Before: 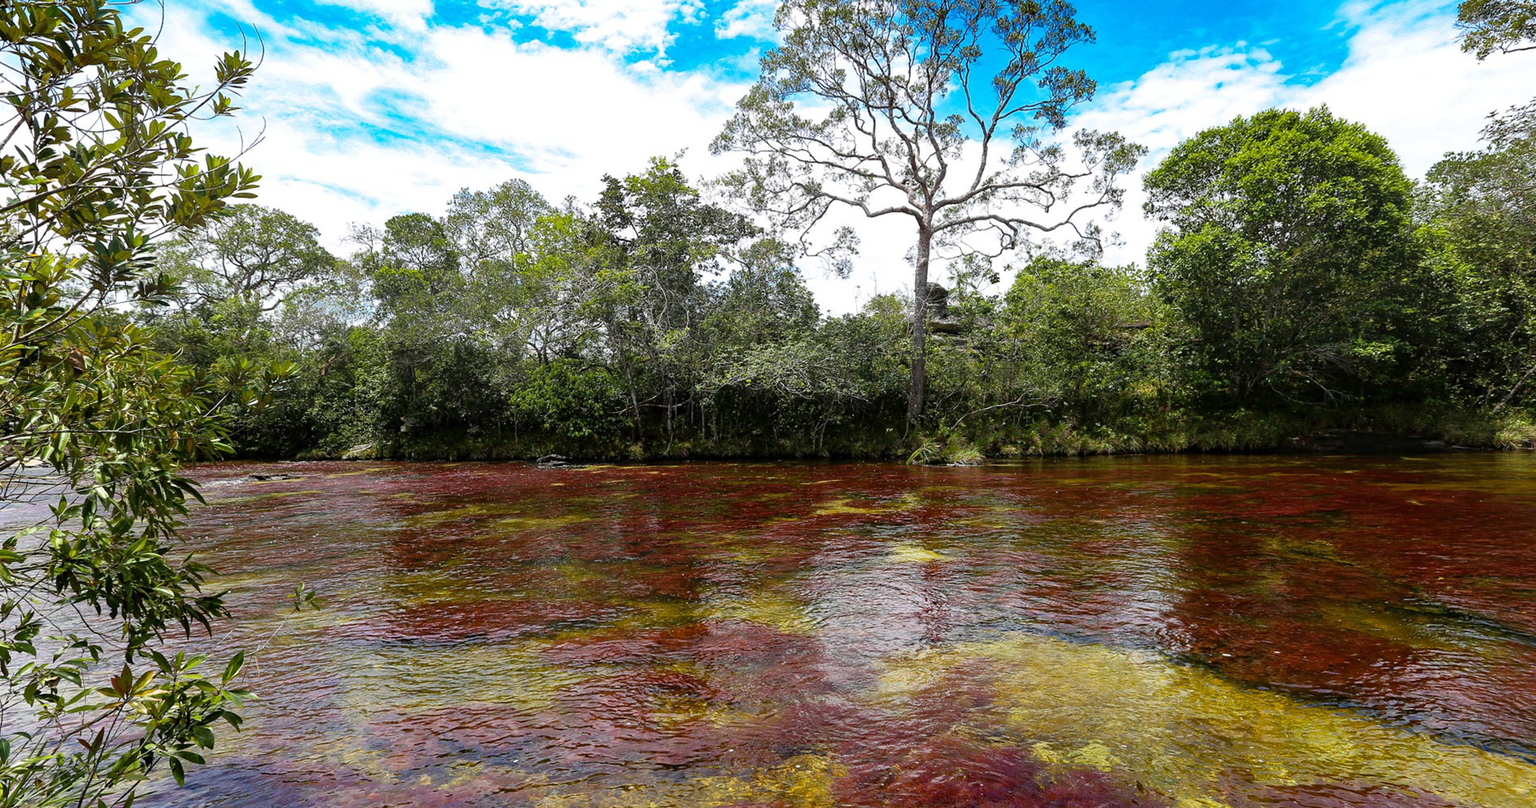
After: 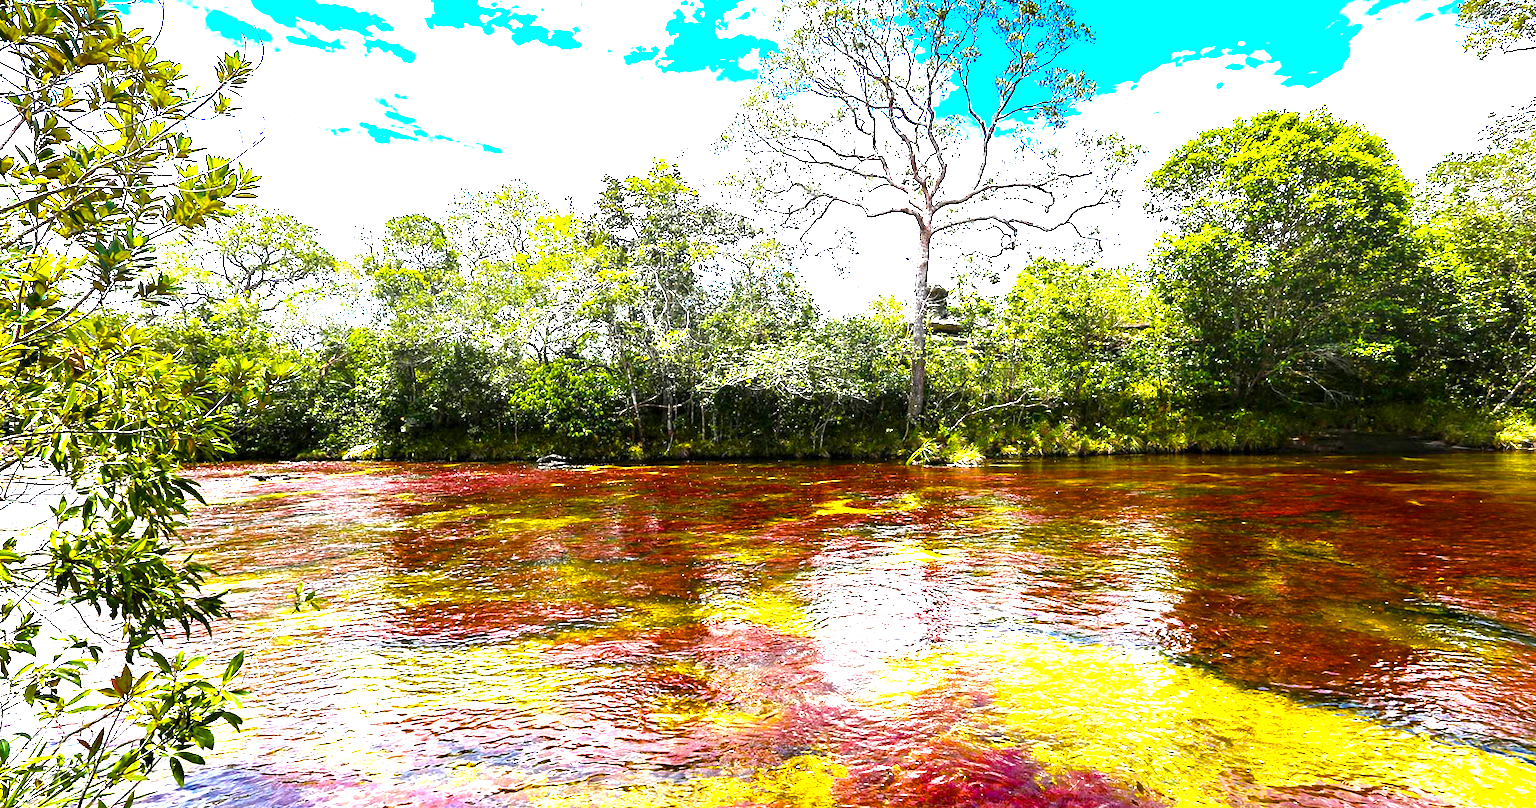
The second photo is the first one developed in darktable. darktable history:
color balance rgb: power › hue 73.22°, perceptual saturation grading › global saturation 34.974%, perceptual saturation grading › highlights -29.956%, perceptual saturation grading › shadows 35.021%, perceptual brilliance grading › global brilliance 34.745%, perceptual brilliance grading › highlights 49.739%, perceptual brilliance grading › mid-tones 59.558%, perceptual brilliance grading › shadows 34.351%
